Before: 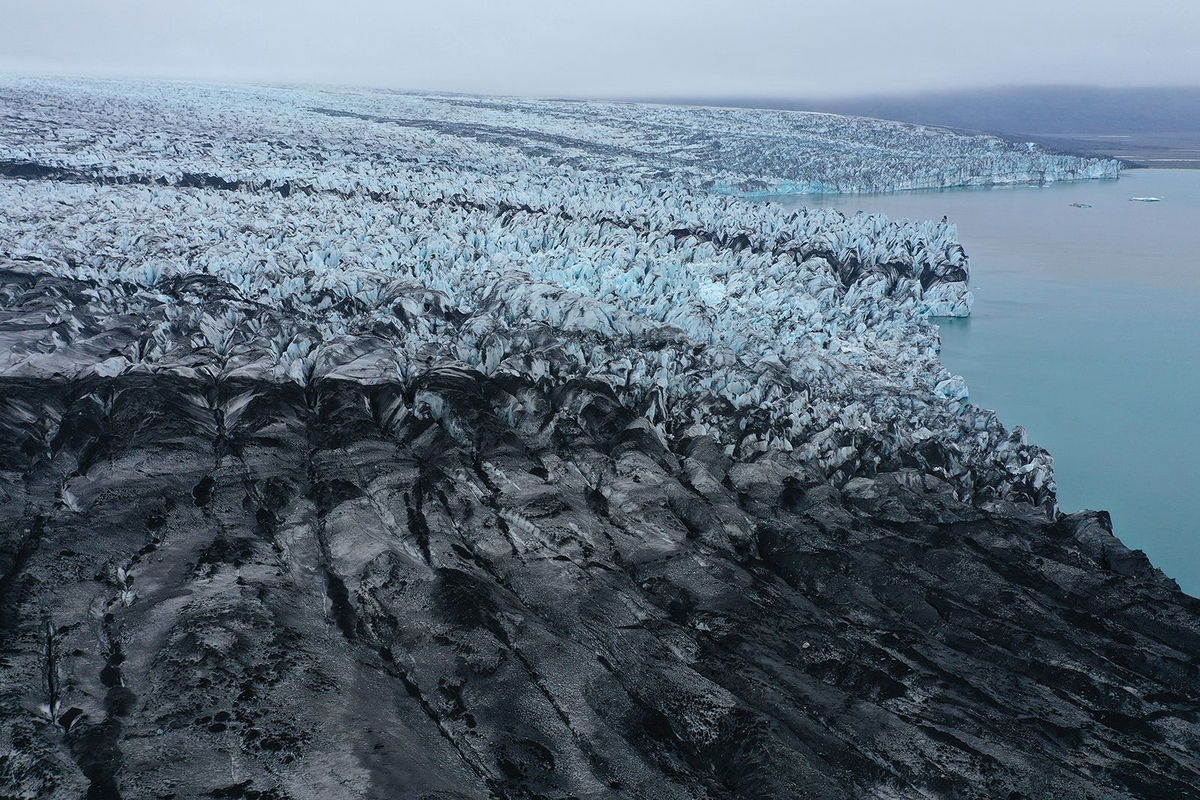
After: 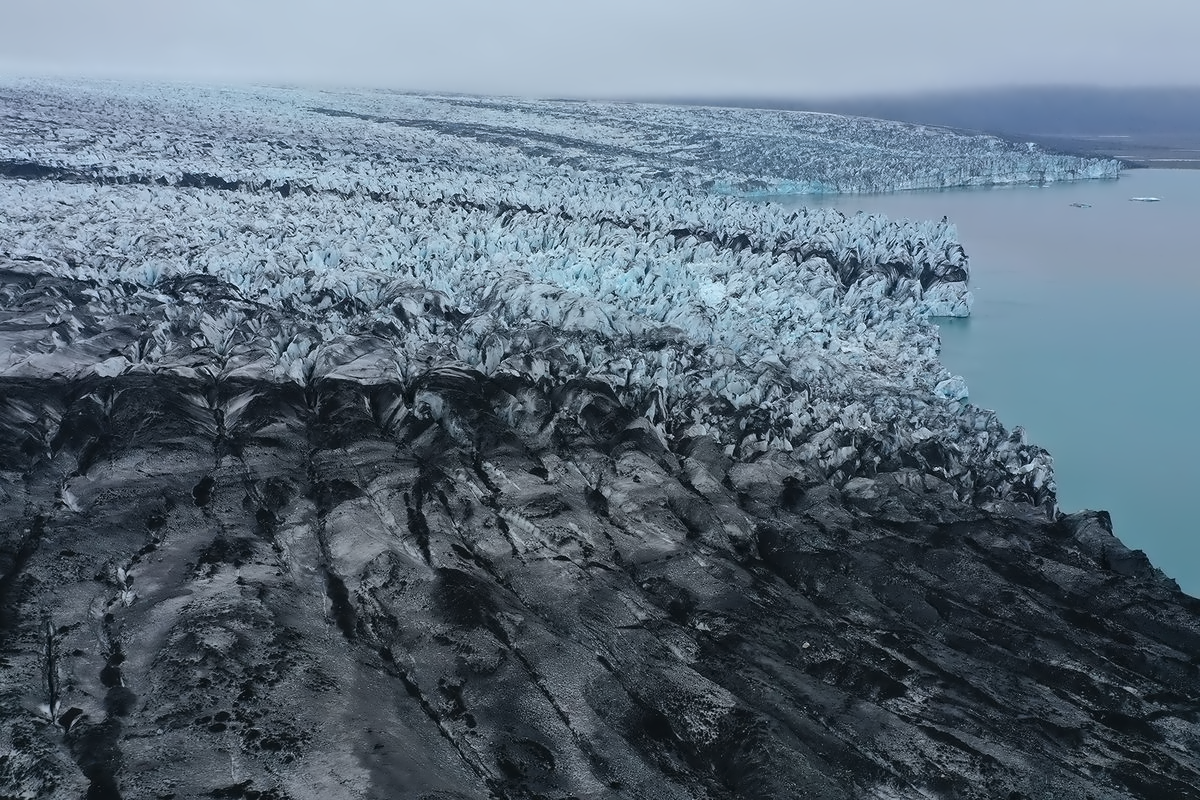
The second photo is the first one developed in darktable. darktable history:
contrast equalizer: octaves 7, y [[0.5 ×6], [0.5 ×6], [0.5 ×6], [0, 0.033, 0.067, 0.1, 0.133, 0.167], [0, 0.05, 0.1, 0.15, 0.2, 0.25]]
shadows and highlights: shadows 32.83, highlights -47.7, soften with gaussian
